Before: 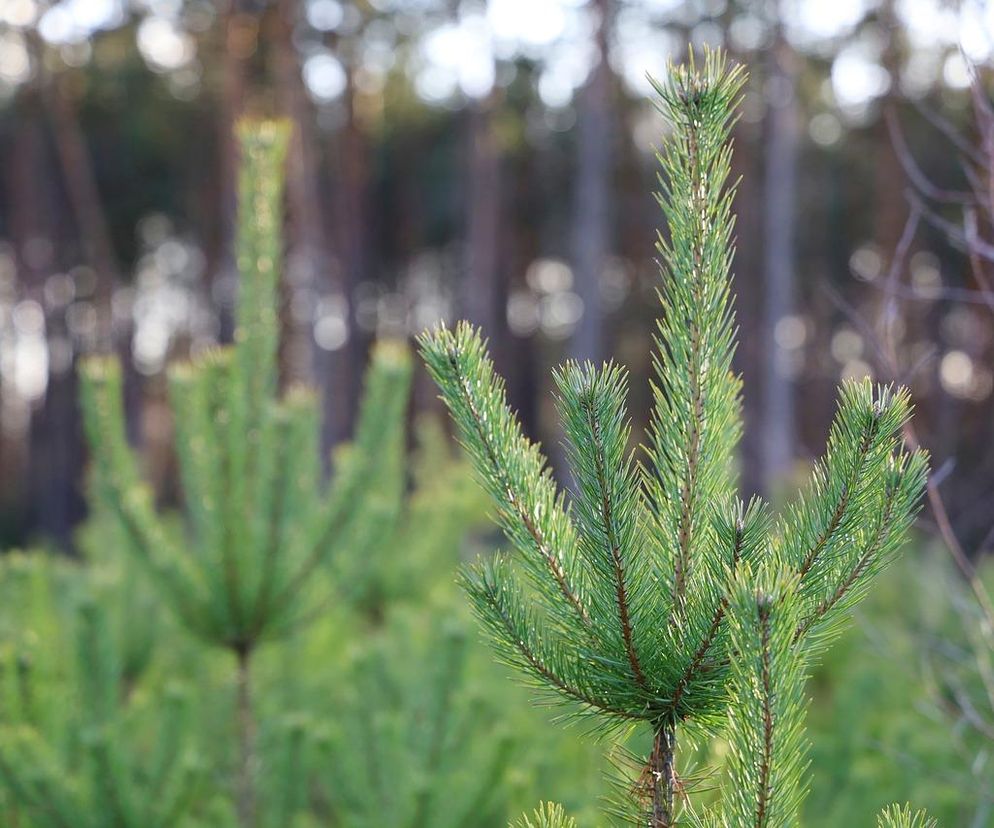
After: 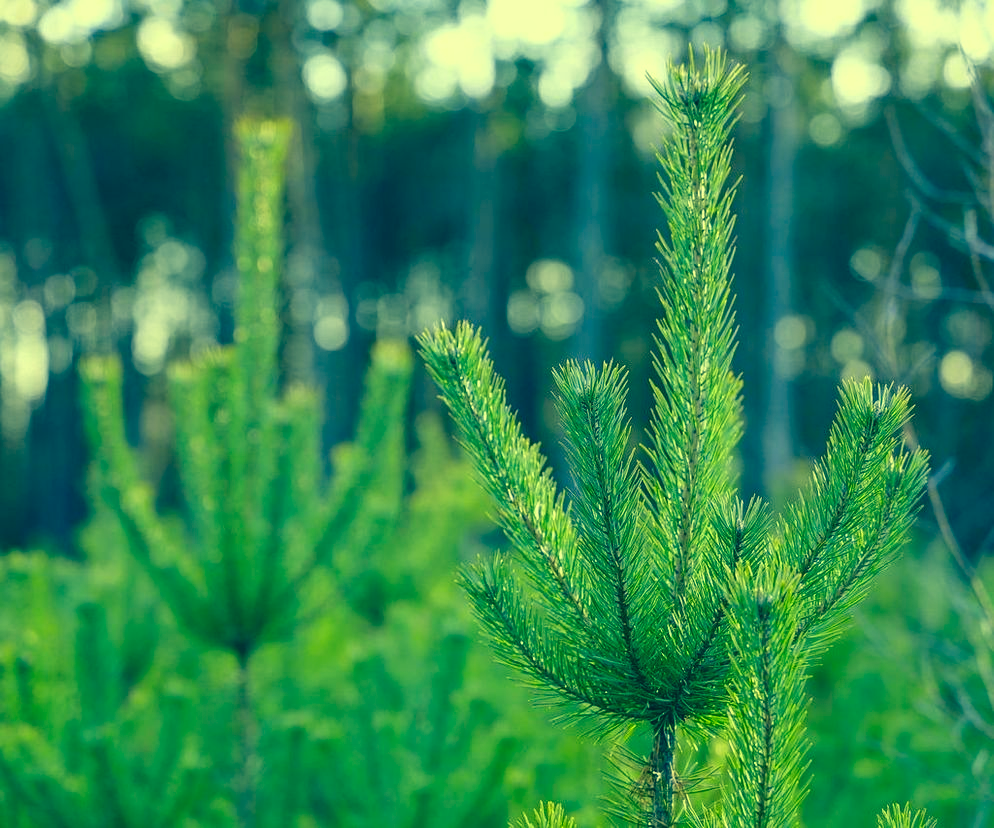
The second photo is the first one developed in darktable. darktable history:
color correction: highlights a* -15.58, highlights b* 40, shadows a* -40, shadows b* -26.18
local contrast: detail 115%
